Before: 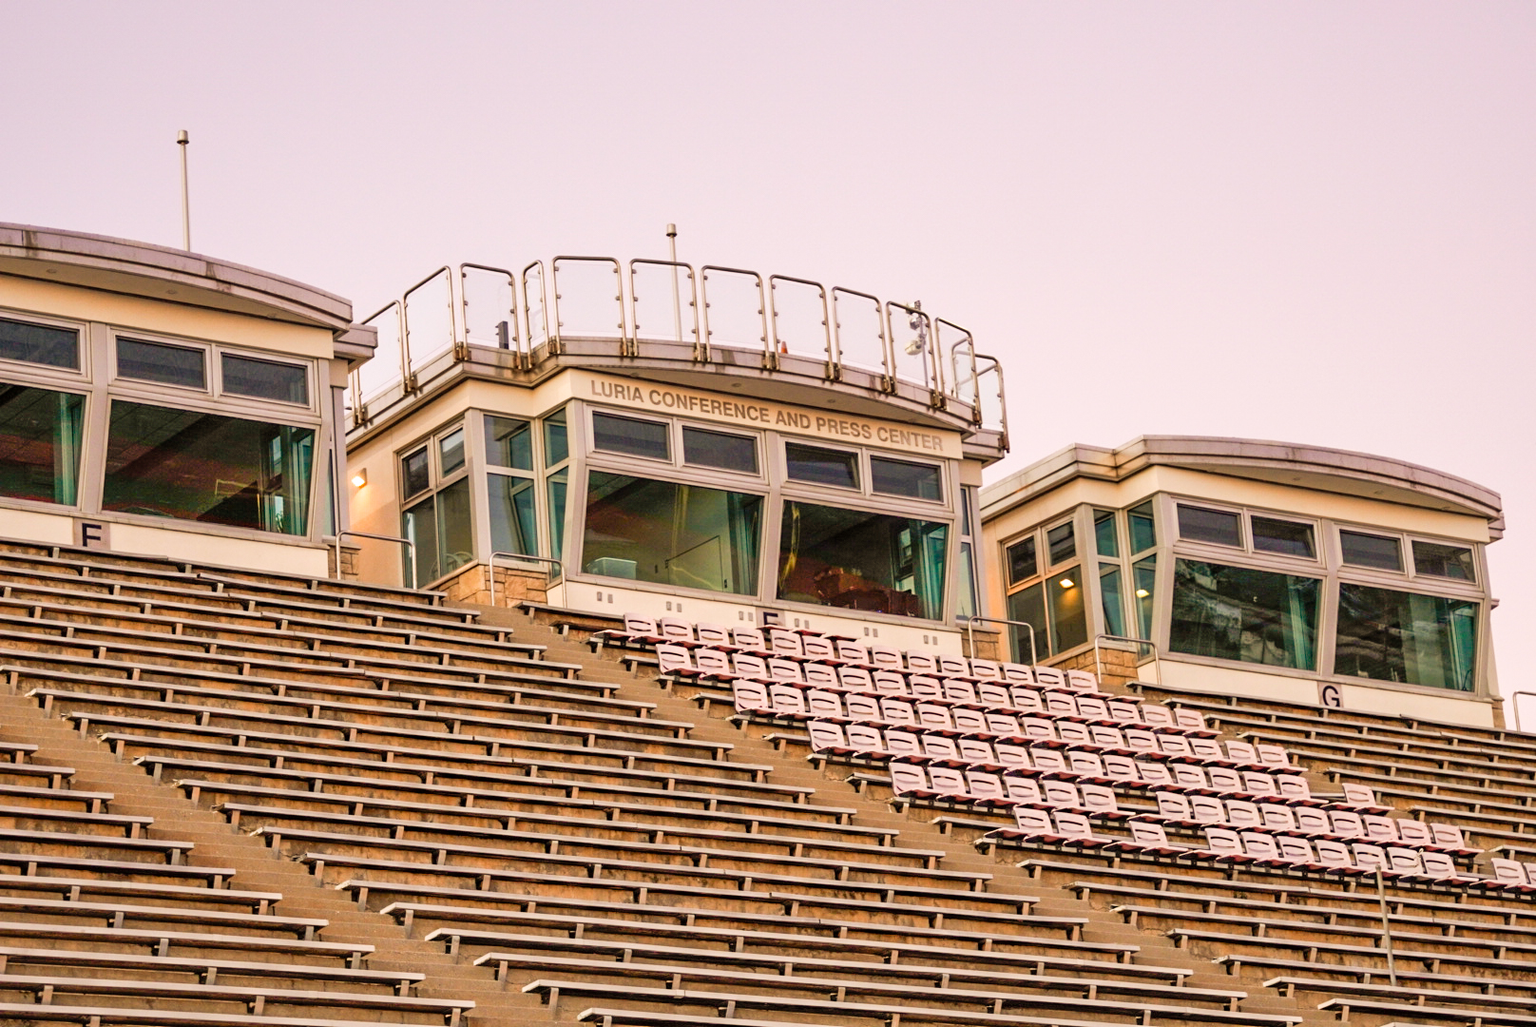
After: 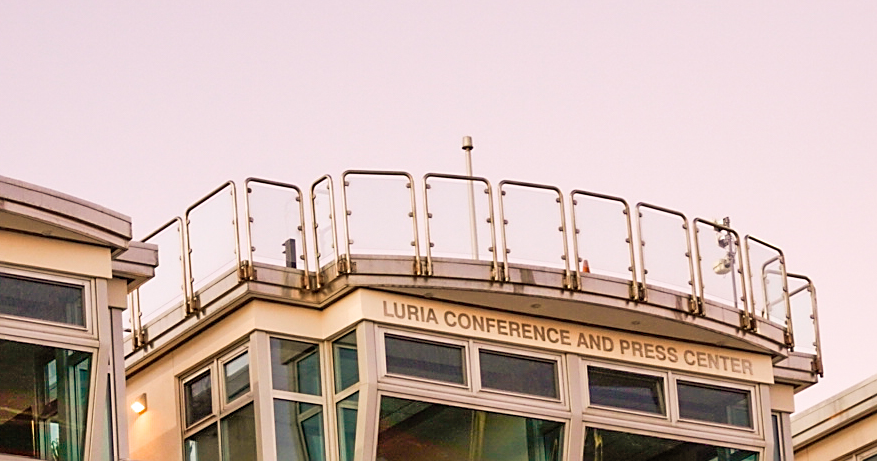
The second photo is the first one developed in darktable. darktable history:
sharpen: radius 1.856, amount 0.413, threshold 1.733
crop: left 14.843%, top 9.177%, right 30.858%, bottom 48.131%
